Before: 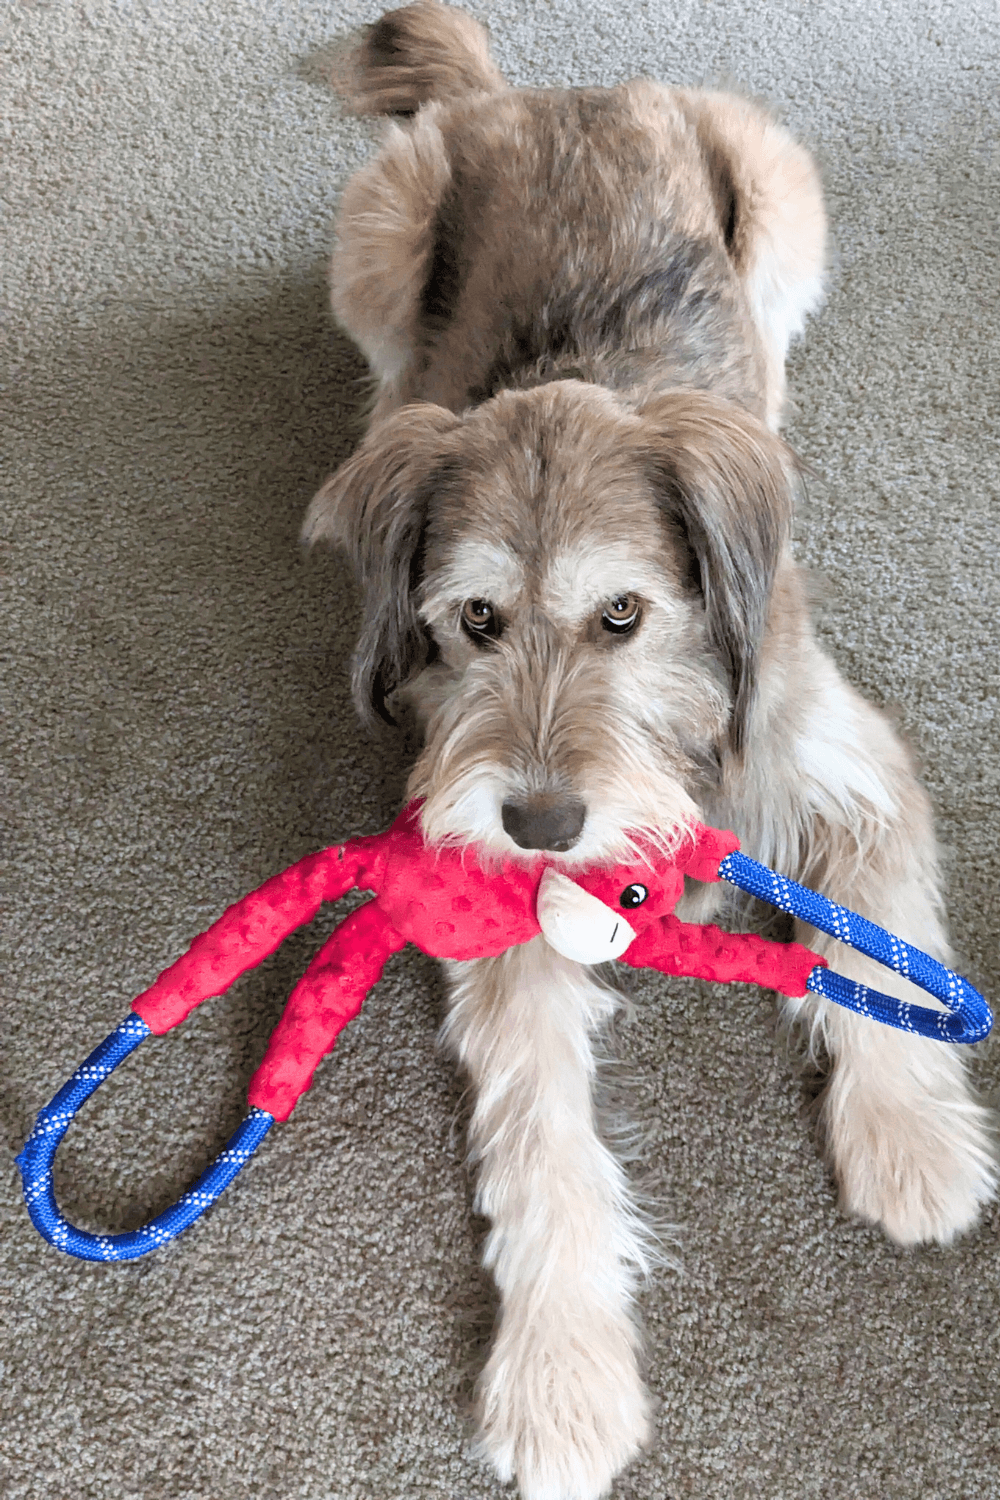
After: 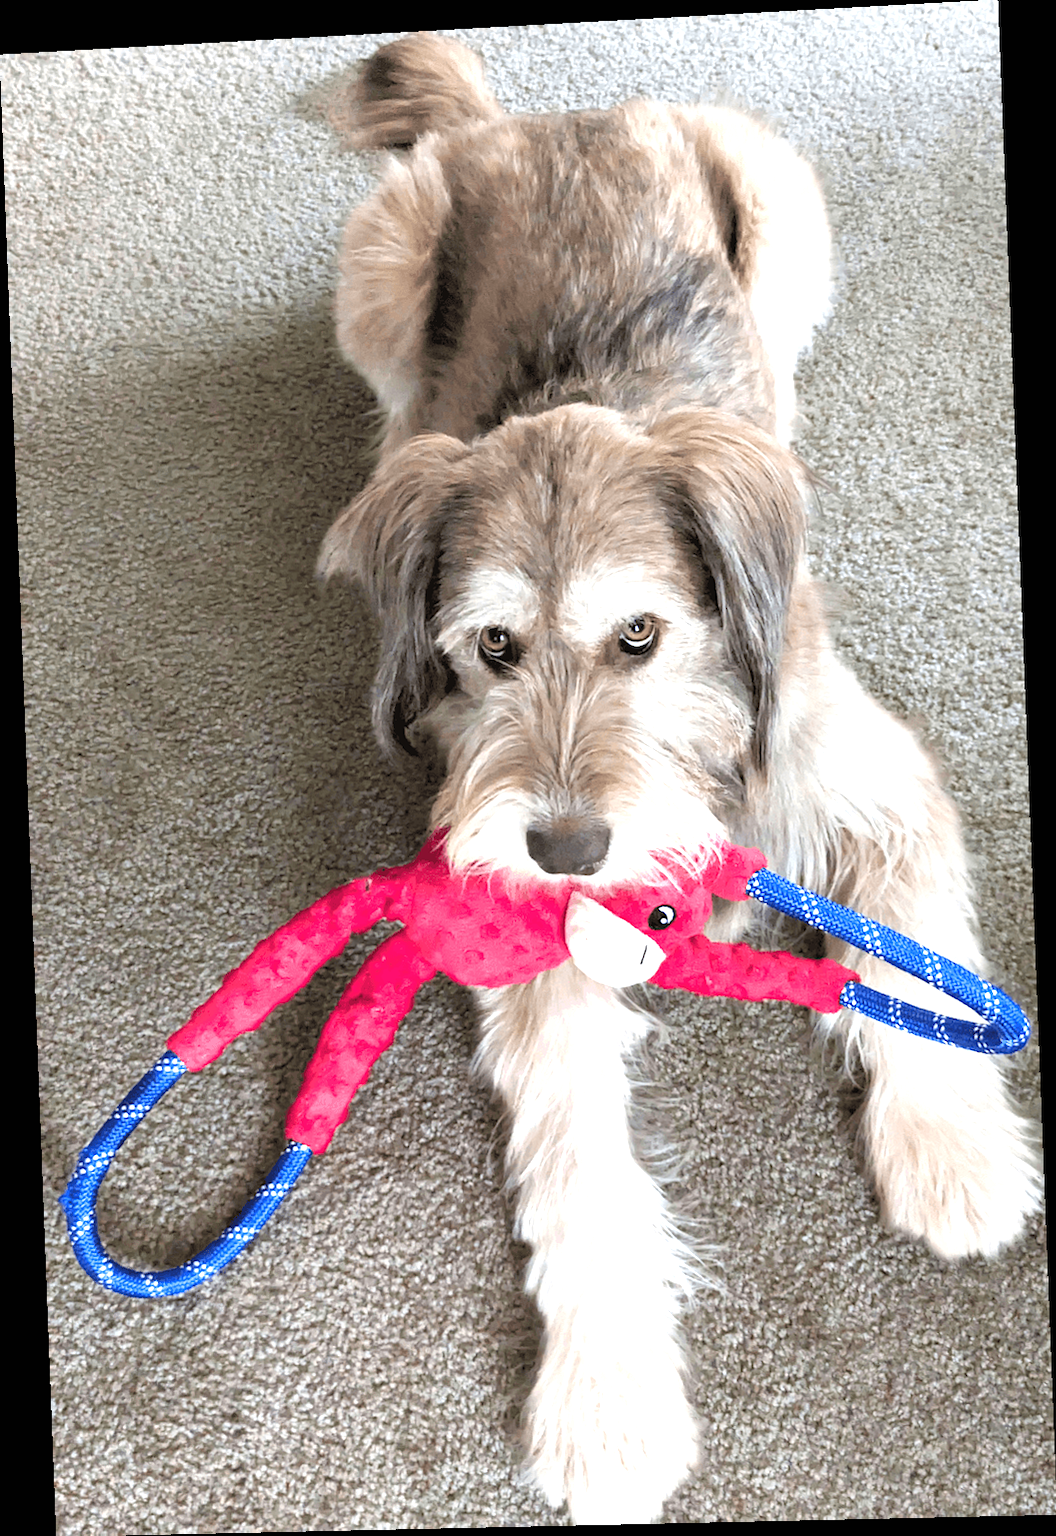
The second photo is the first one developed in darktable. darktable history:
exposure: black level correction 0, exposure 0.7 EV, compensate exposure bias true, compensate highlight preservation false
rotate and perspective: rotation -2.22°, lens shift (horizontal) -0.022, automatic cropping off
